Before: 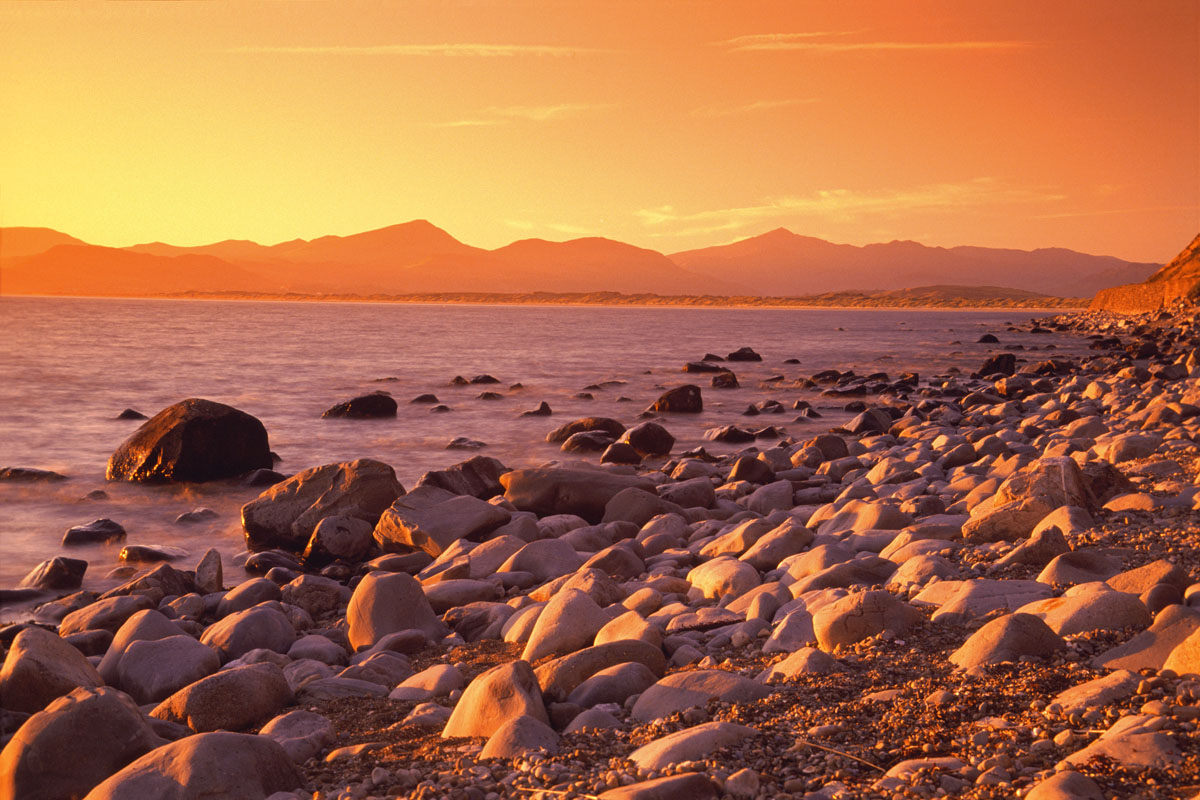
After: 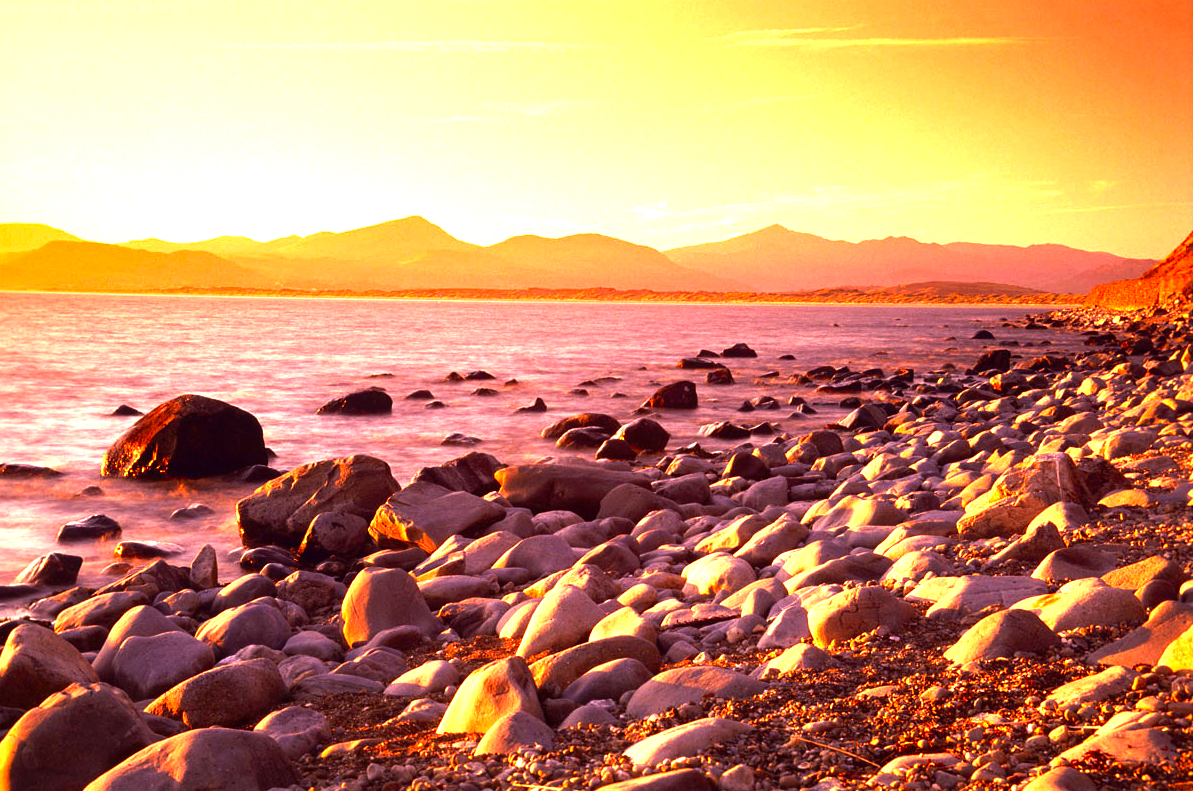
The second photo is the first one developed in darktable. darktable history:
tone equalizer: -8 EV -0.728 EV, -7 EV -0.694 EV, -6 EV -0.61 EV, -5 EV -0.422 EV, -3 EV 0.375 EV, -2 EV 0.6 EV, -1 EV 0.7 EV, +0 EV 0.767 EV
exposure: black level correction 0, exposure 0.953 EV, compensate exposure bias true, compensate highlight preservation false
contrast brightness saturation: brightness -0.247, saturation 0.201
crop: left 0.422%, top 0.509%, right 0.153%, bottom 0.527%
contrast equalizer: octaves 7, y [[0.5, 0.5, 0.468, 0.5, 0.5, 0.5], [0.5 ×6], [0.5 ×6], [0 ×6], [0 ×6]], mix -0.299
